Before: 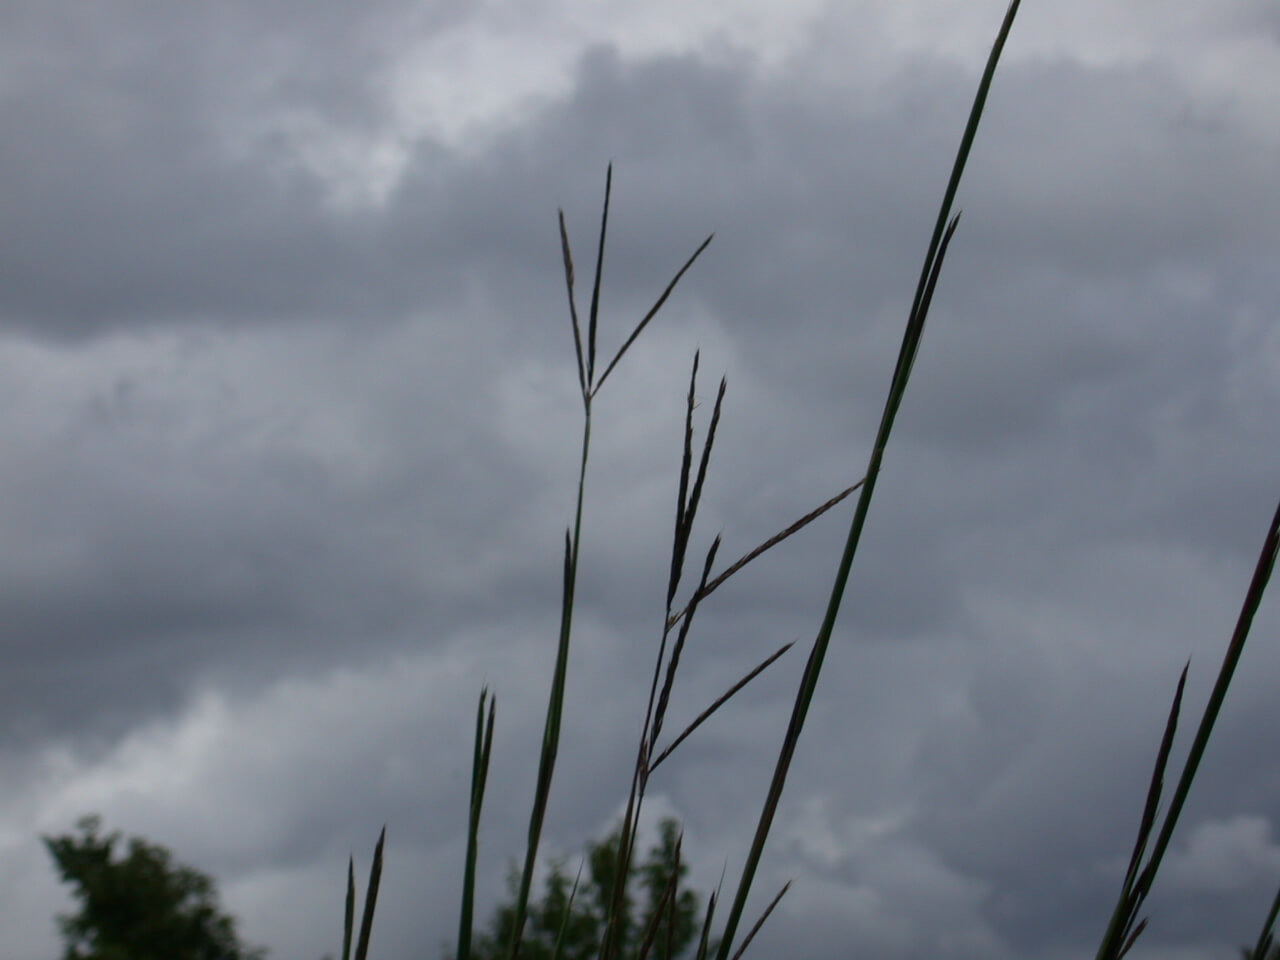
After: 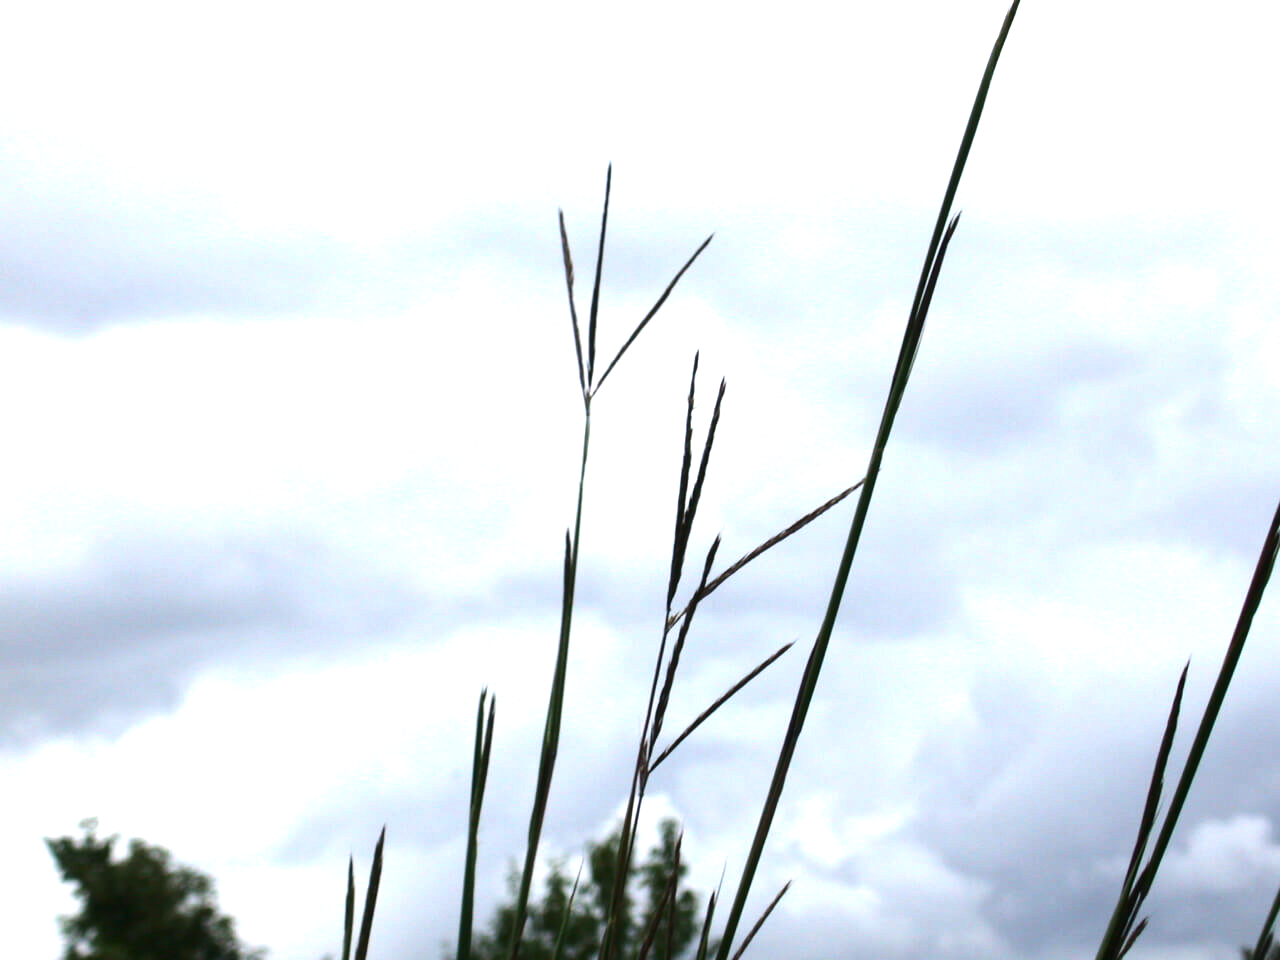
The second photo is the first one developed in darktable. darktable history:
tone equalizer: -8 EV -0.75 EV, -7 EV -0.7 EV, -6 EV -0.6 EV, -5 EV -0.4 EV, -3 EV 0.4 EV, -2 EV 0.6 EV, -1 EV 0.7 EV, +0 EV 0.75 EV, edges refinement/feathering 500, mask exposure compensation -1.57 EV, preserve details no
exposure: black level correction 0, exposure 1.6 EV, compensate exposure bias true, compensate highlight preservation false
